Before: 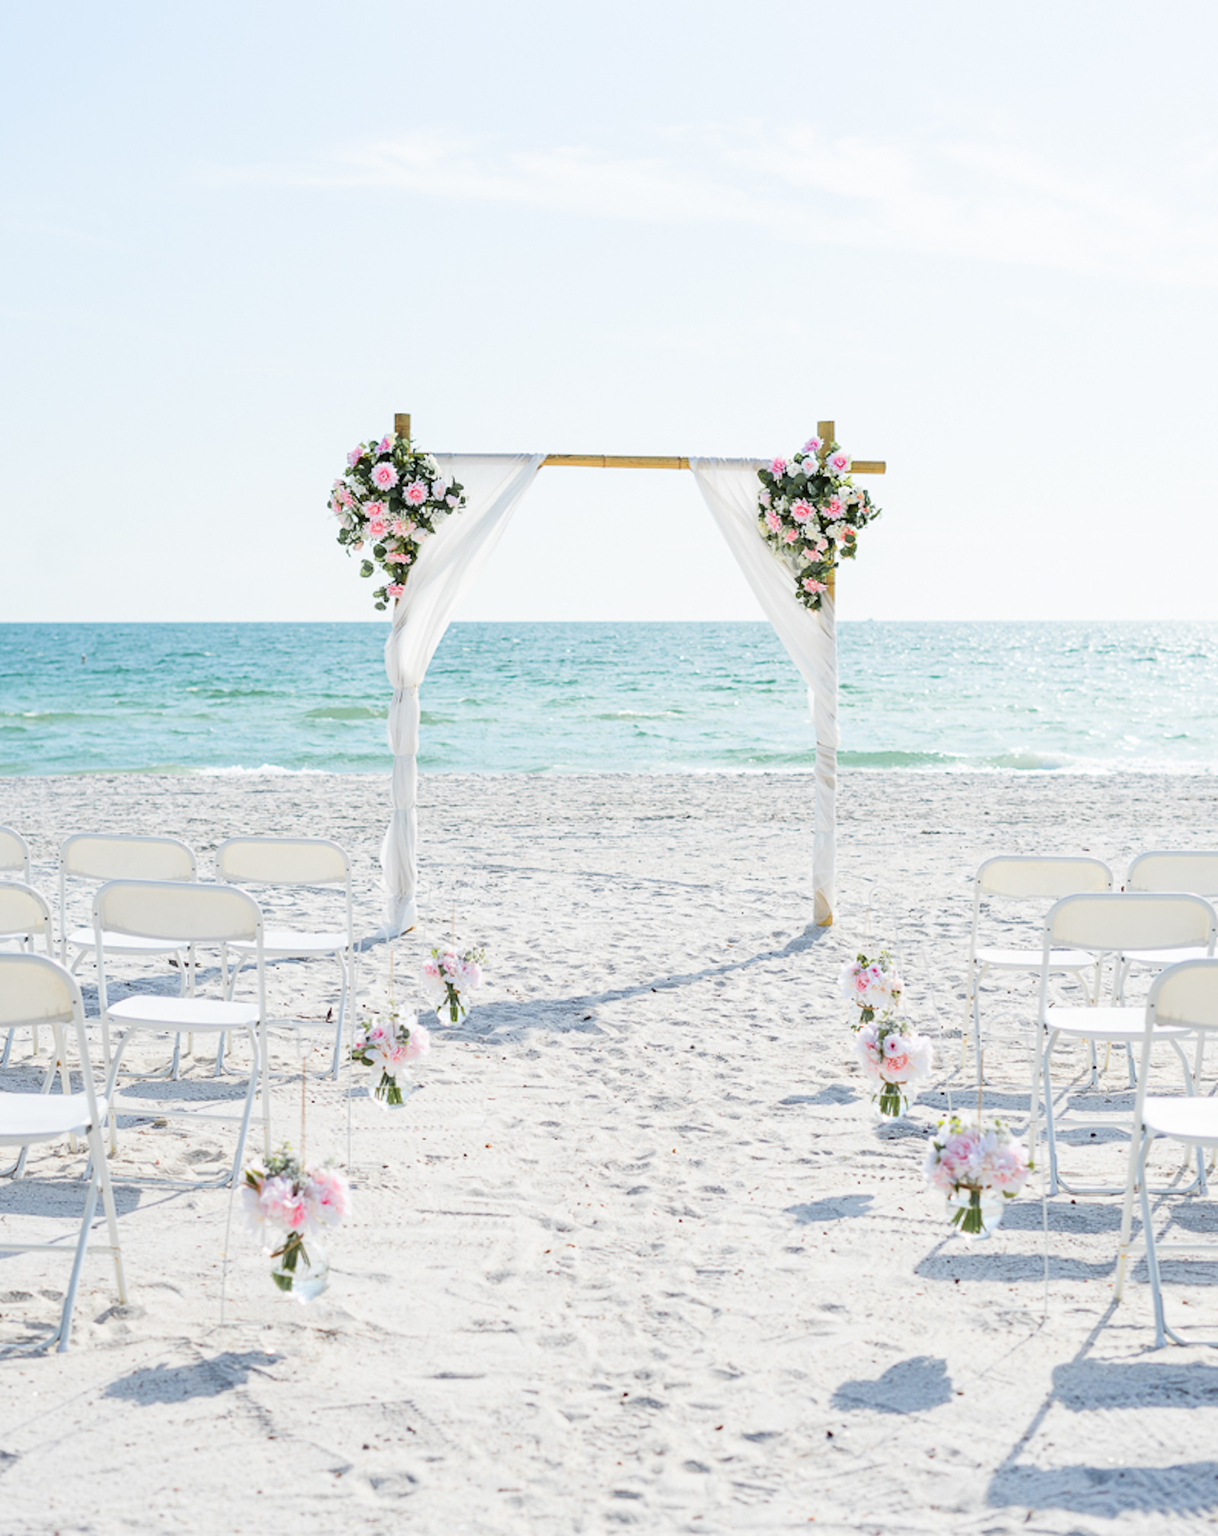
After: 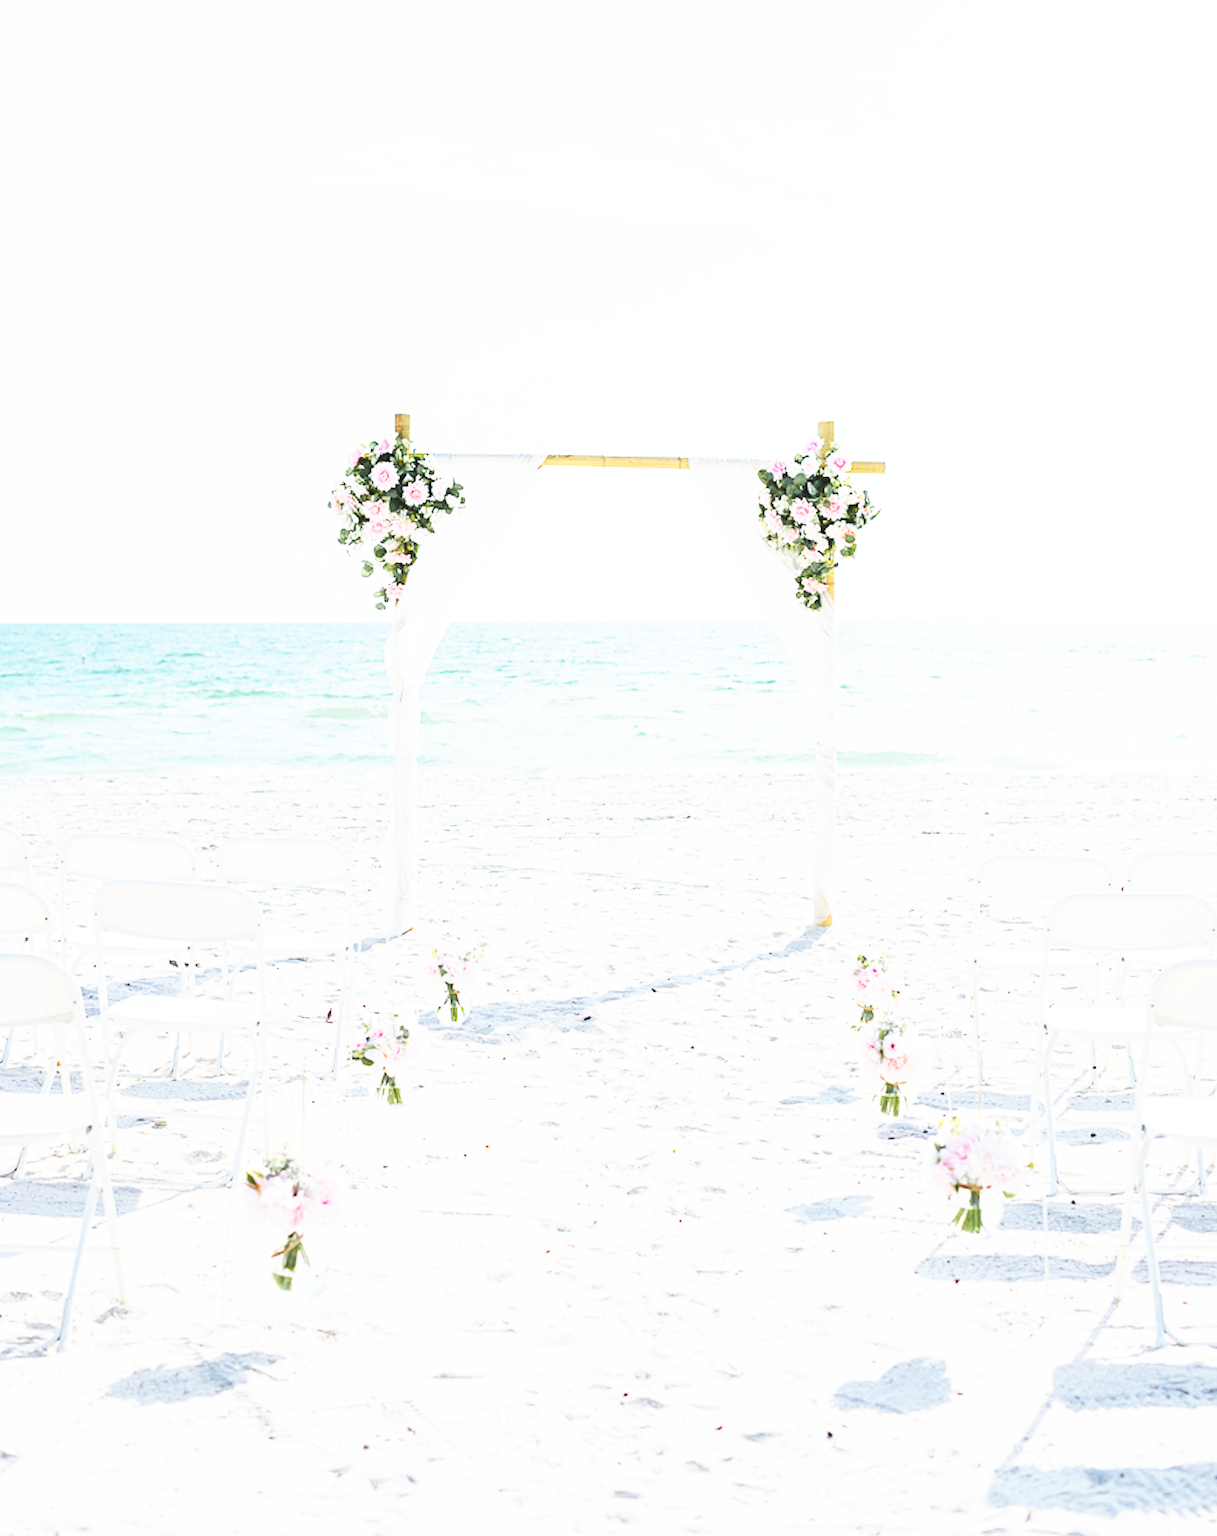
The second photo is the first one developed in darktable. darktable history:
base curve: curves: ch0 [(0, 0) (0.007, 0.004) (0.027, 0.03) (0.046, 0.07) (0.207, 0.54) (0.442, 0.872) (0.673, 0.972) (1, 1)], preserve colors none
exposure: black level correction -0.015, compensate highlight preservation false
